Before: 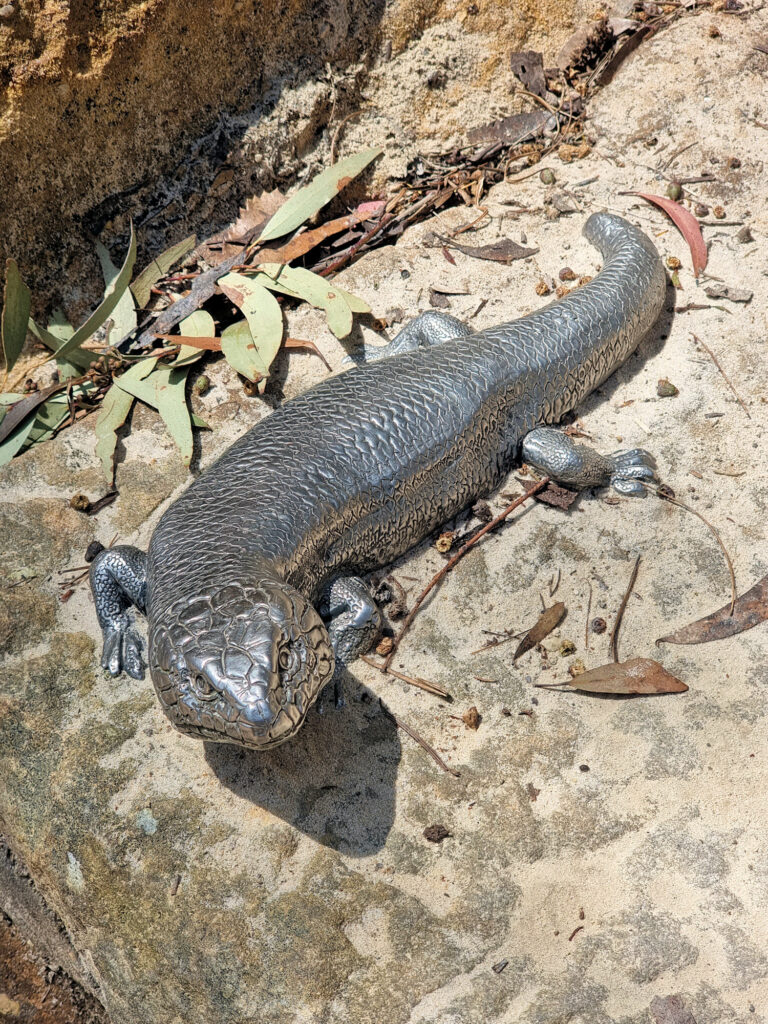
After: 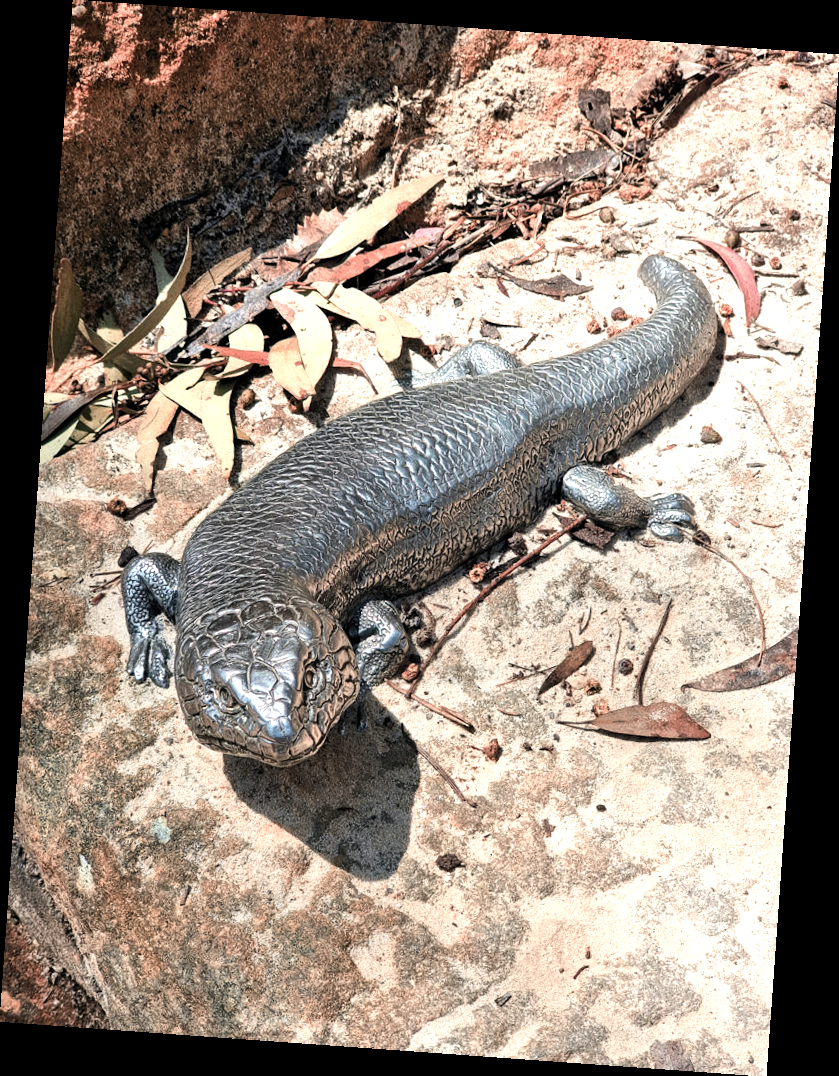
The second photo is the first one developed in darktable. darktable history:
rotate and perspective: rotation 4.1°, automatic cropping off
color zones: curves: ch2 [(0, 0.488) (0.143, 0.417) (0.286, 0.212) (0.429, 0.179) (0.571, 0.154) (0.714, 0.415) (0.857, 0.495) (1, 0.488)]
tone equalizer: -8 EV -0.75 EV, -7 EV -0.7 EV, -6 EV -0.6 EV, -5 EV -0.4 EV, -3 EV 0.4 EV, -2 EV 0.6 EV, -1 EV 0.7 EV, +0 EV 0.75 EV, edges refinement/feathering 500, mask exposure compensation -1.57 EV, preserve details no
